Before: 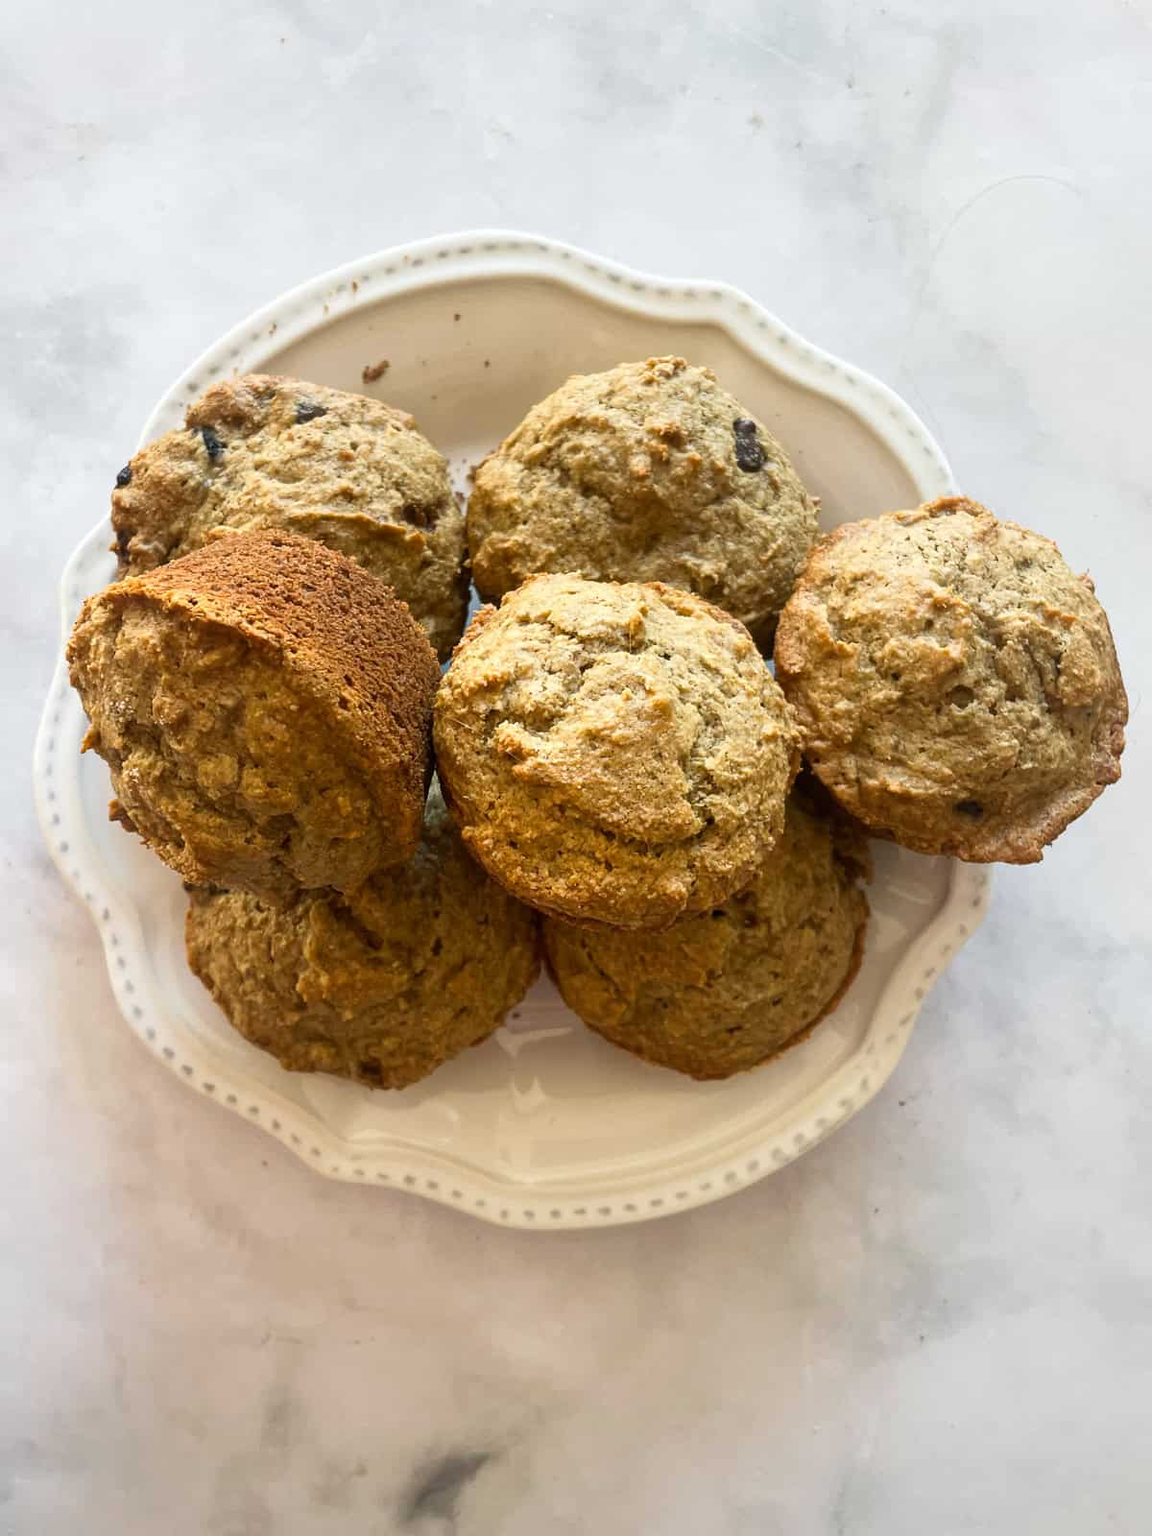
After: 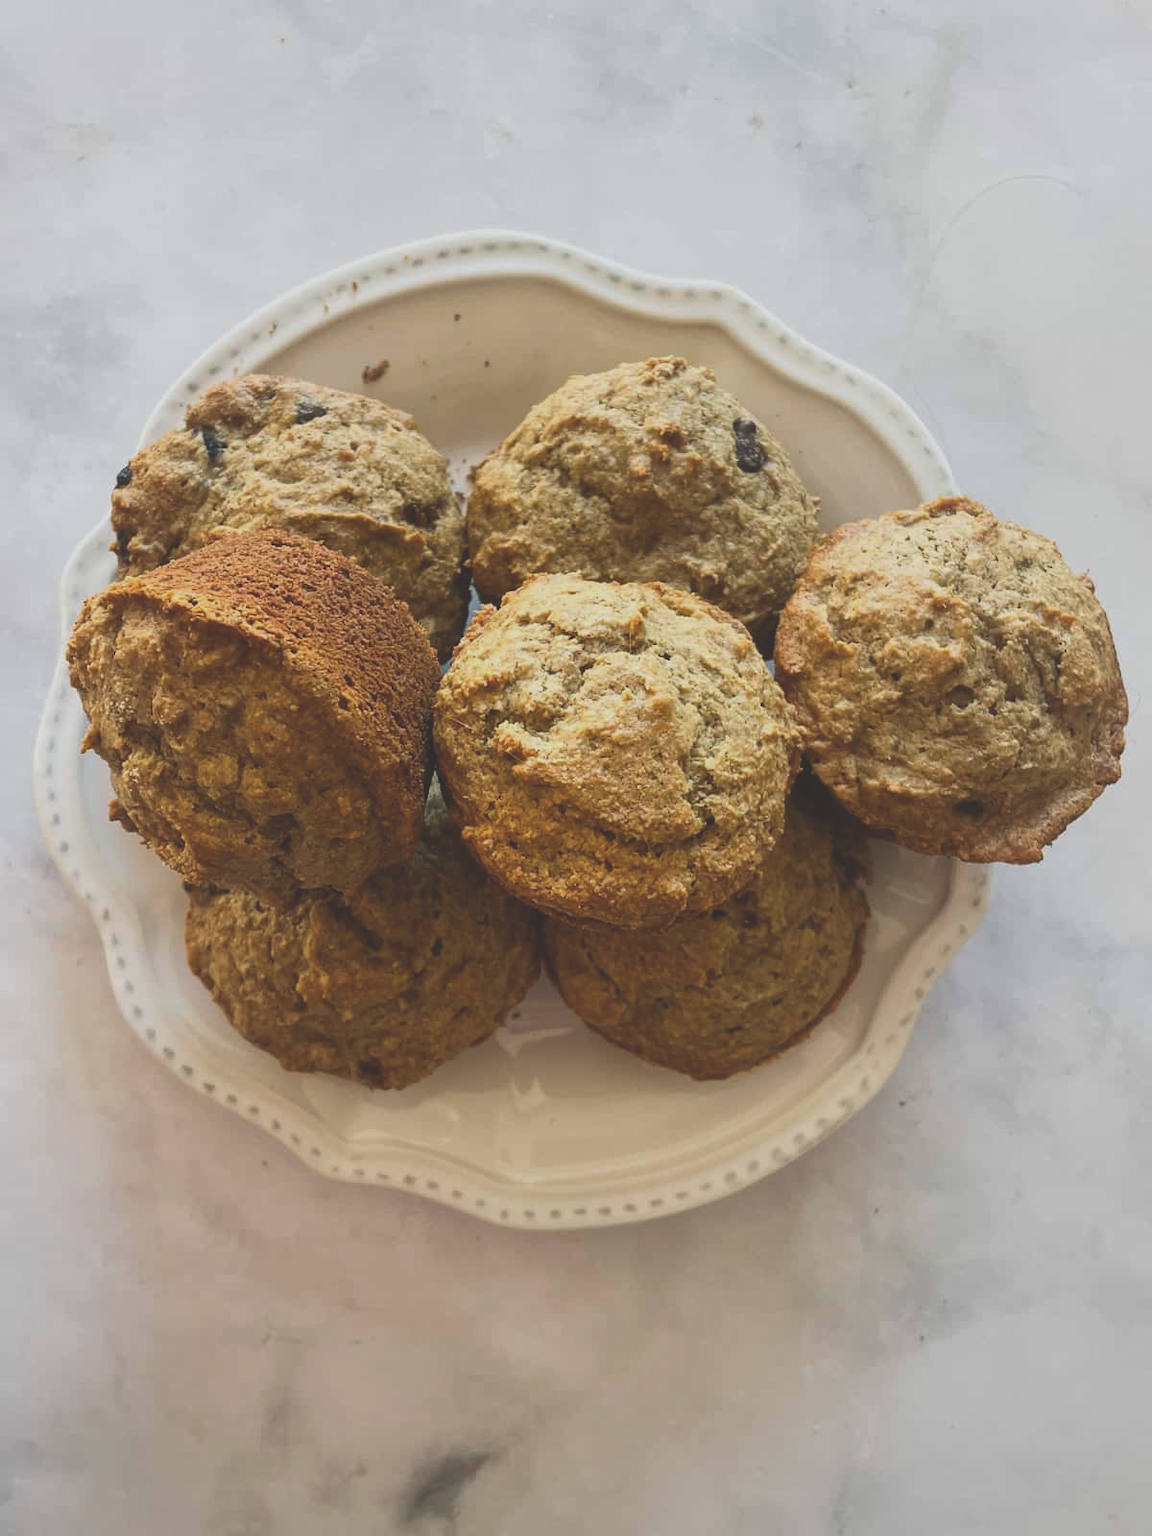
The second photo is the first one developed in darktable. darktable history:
exposure: black level correction -0.037, exposure -0.497 EV, compensate exposure bias true, compensate highlight preservation false
